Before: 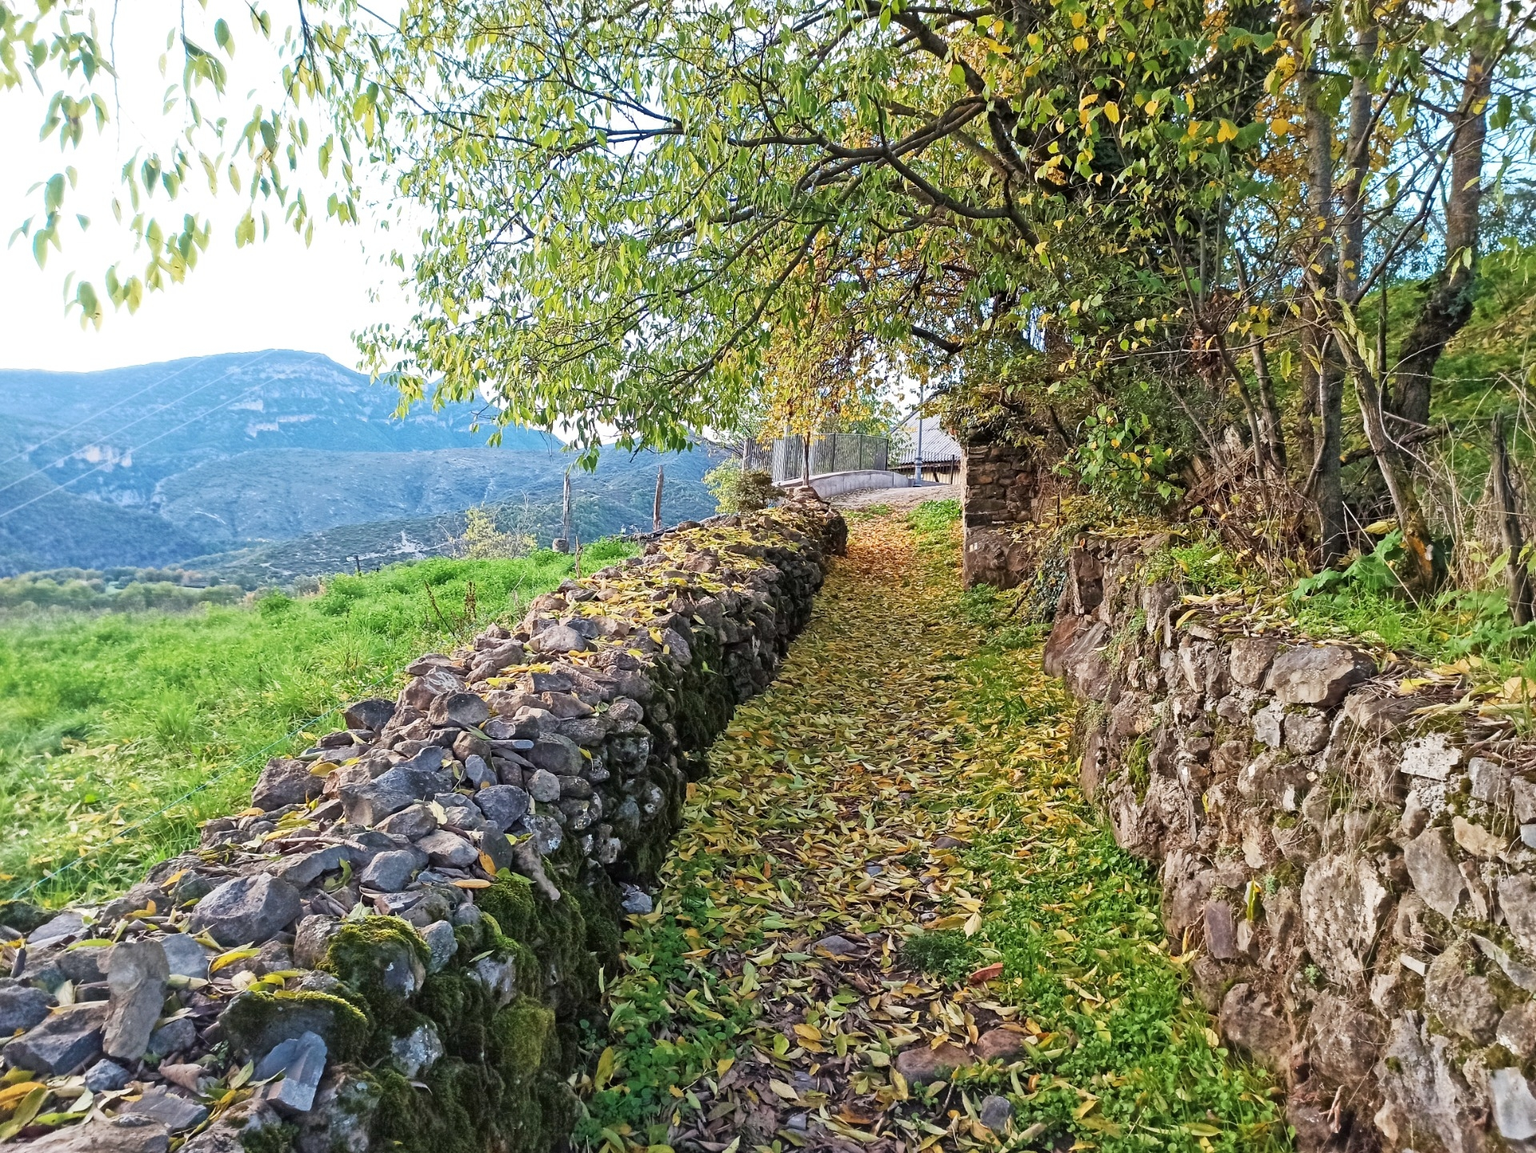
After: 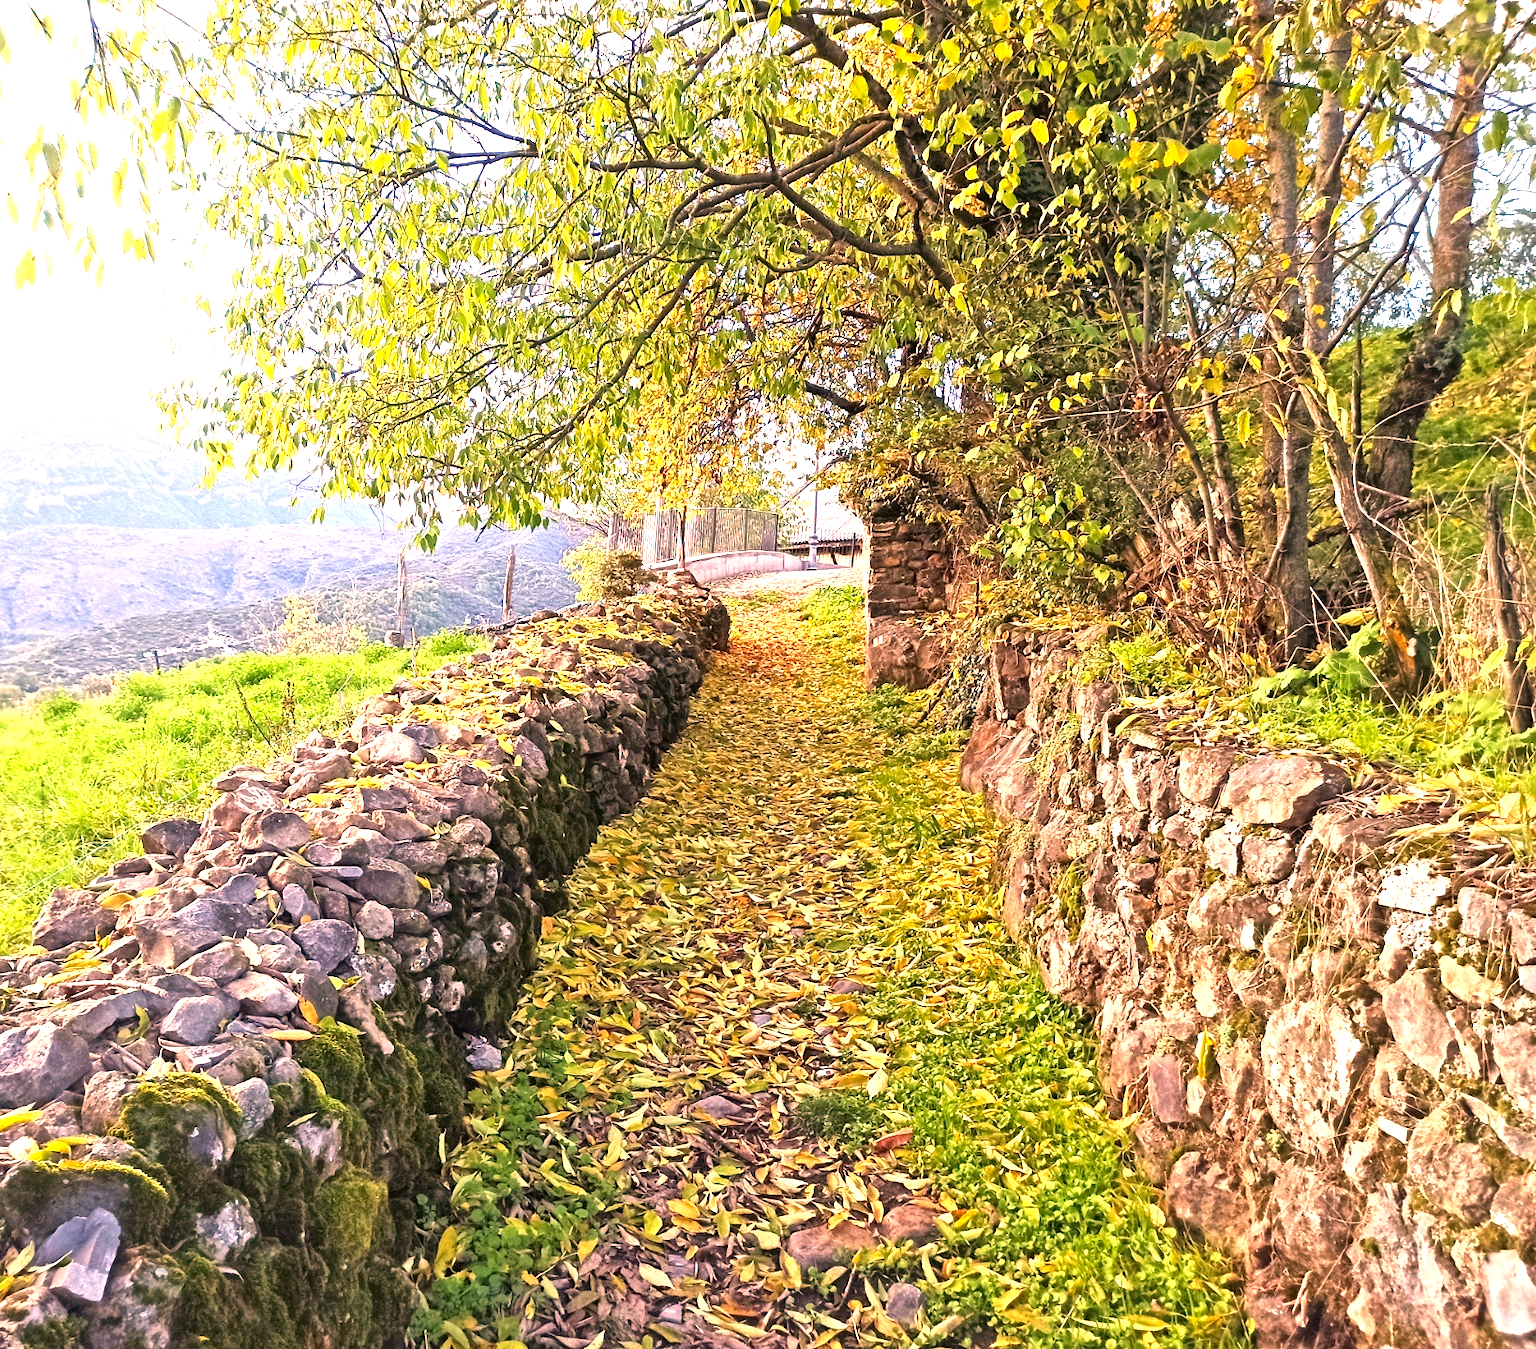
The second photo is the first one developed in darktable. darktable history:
color correction: highlights a* 21.16, highlights b* 19.61
crop and rotate: left 14.584%
exposure: exposure 1.2 EV, compensate highlight preservation false
